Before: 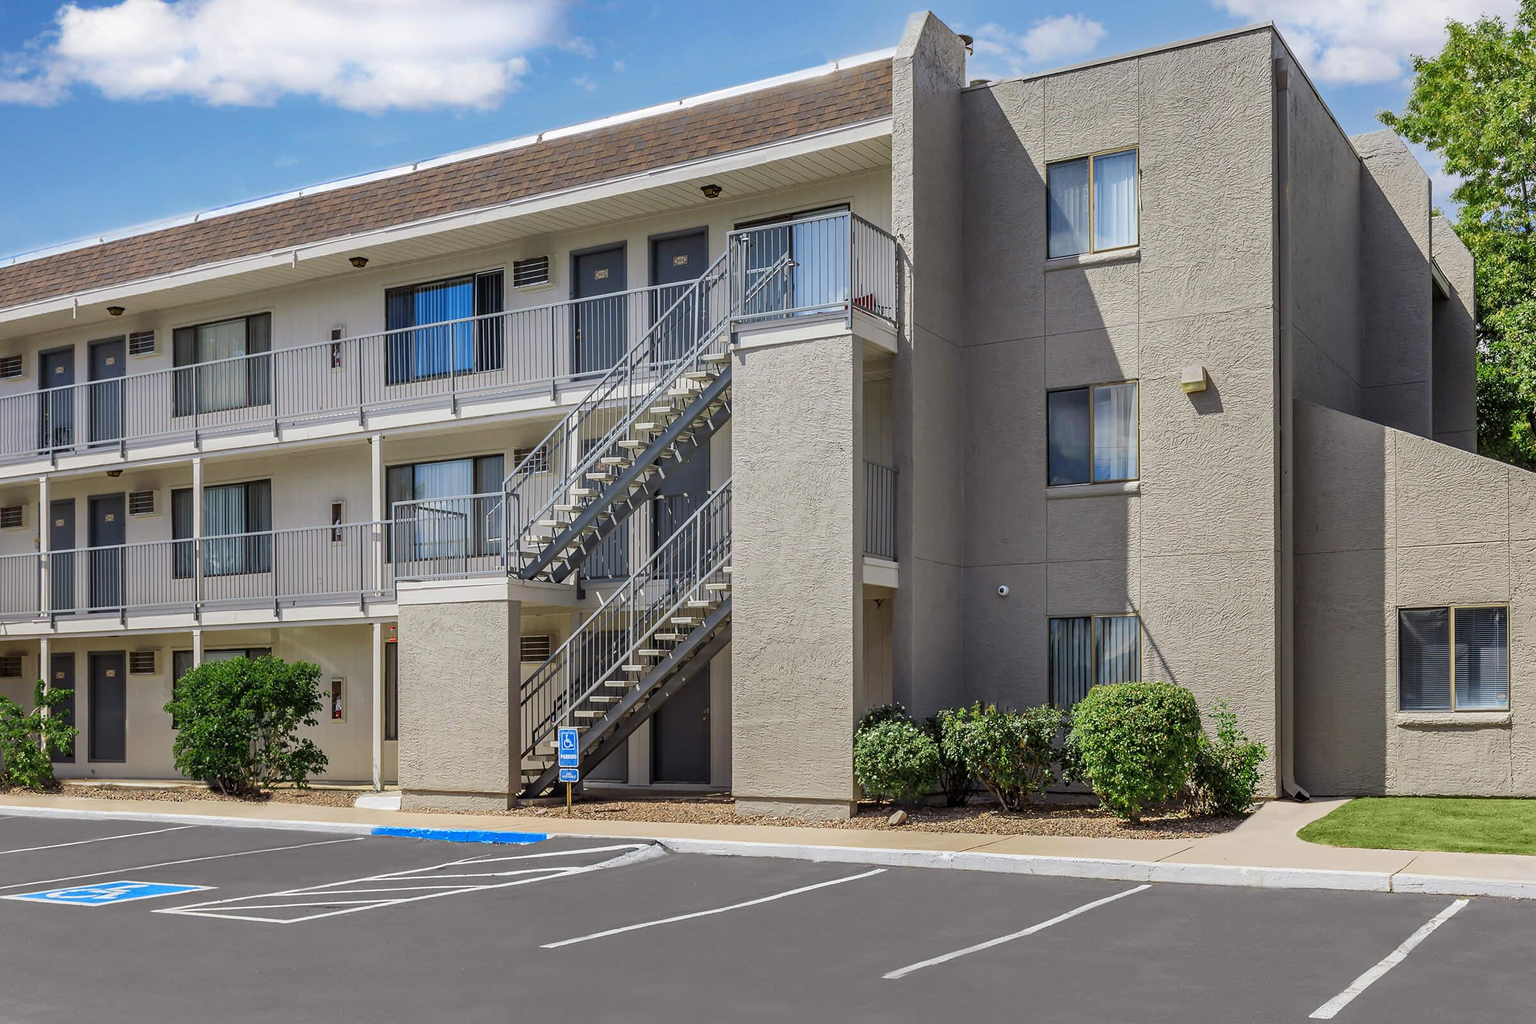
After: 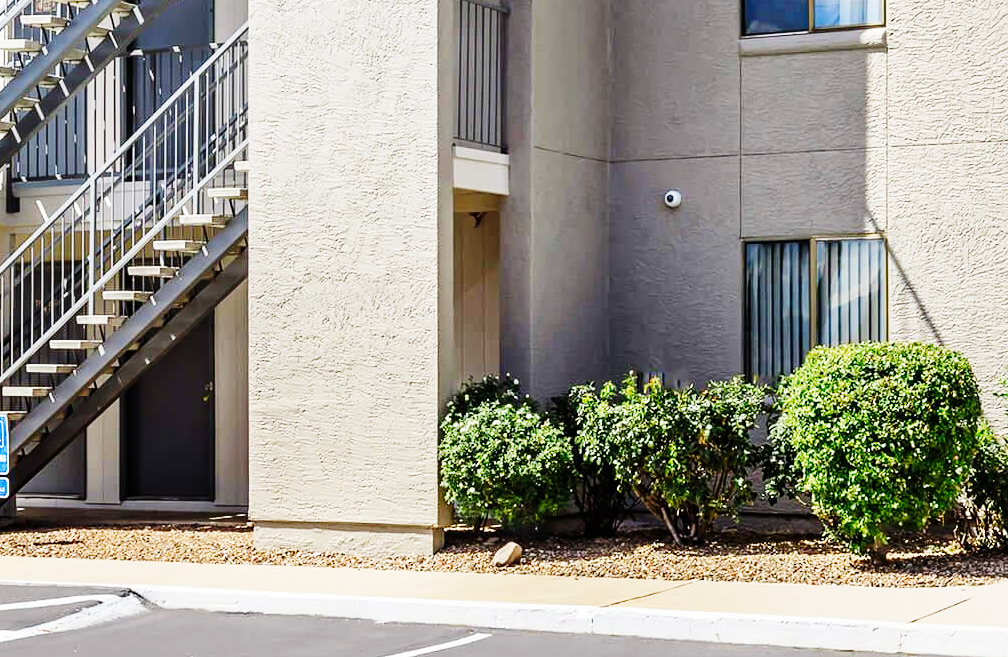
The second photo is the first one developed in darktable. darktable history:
base curve: curves: ch0 [(0, 0) (0, 0) (0.002, 0.001) (0.008, 0.003) (0.019, 0.011) (0.037, 0.037) (0.064, 0.11) (0.102, 0.232) (0.152, 0.379) (0.216, 0.524) (0.296, 0.665) (0.394, 0.789) (0.512, 0.881) (0.651, 0.945) (0.813, 0.986) (1, 1)], preserve colors none
crop: left 37.318%, top 45.273%, right 20.663%, bottom 13.635%
